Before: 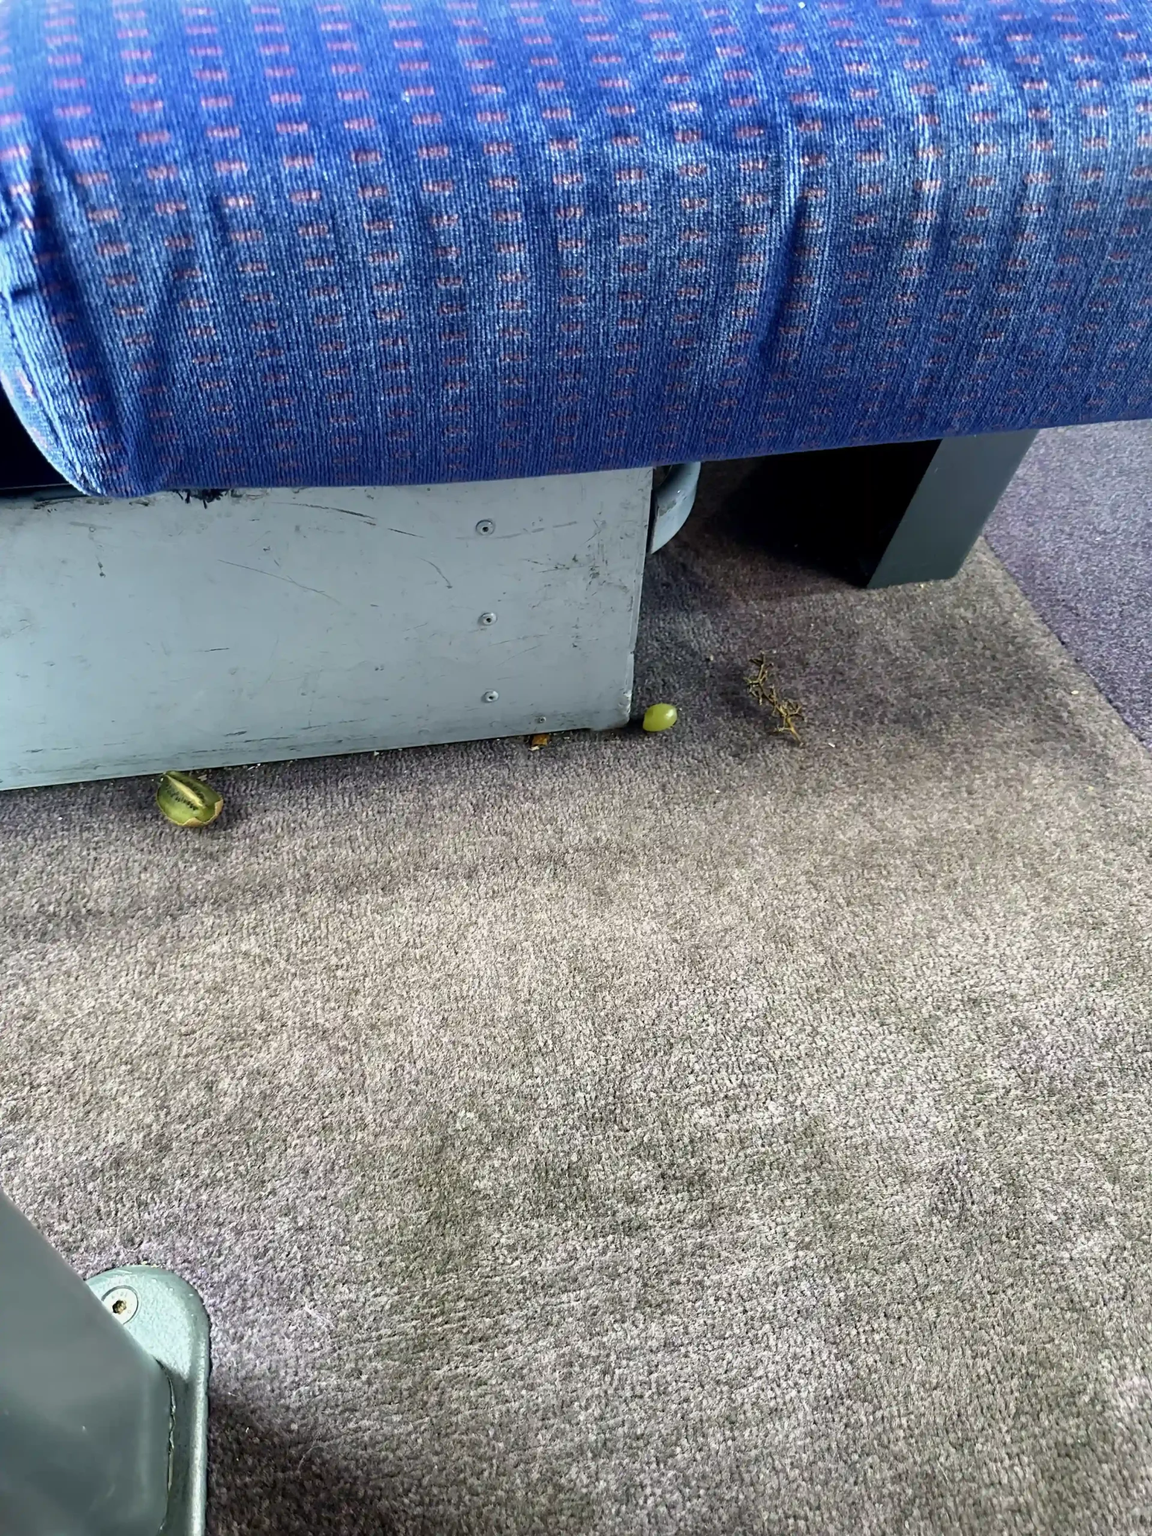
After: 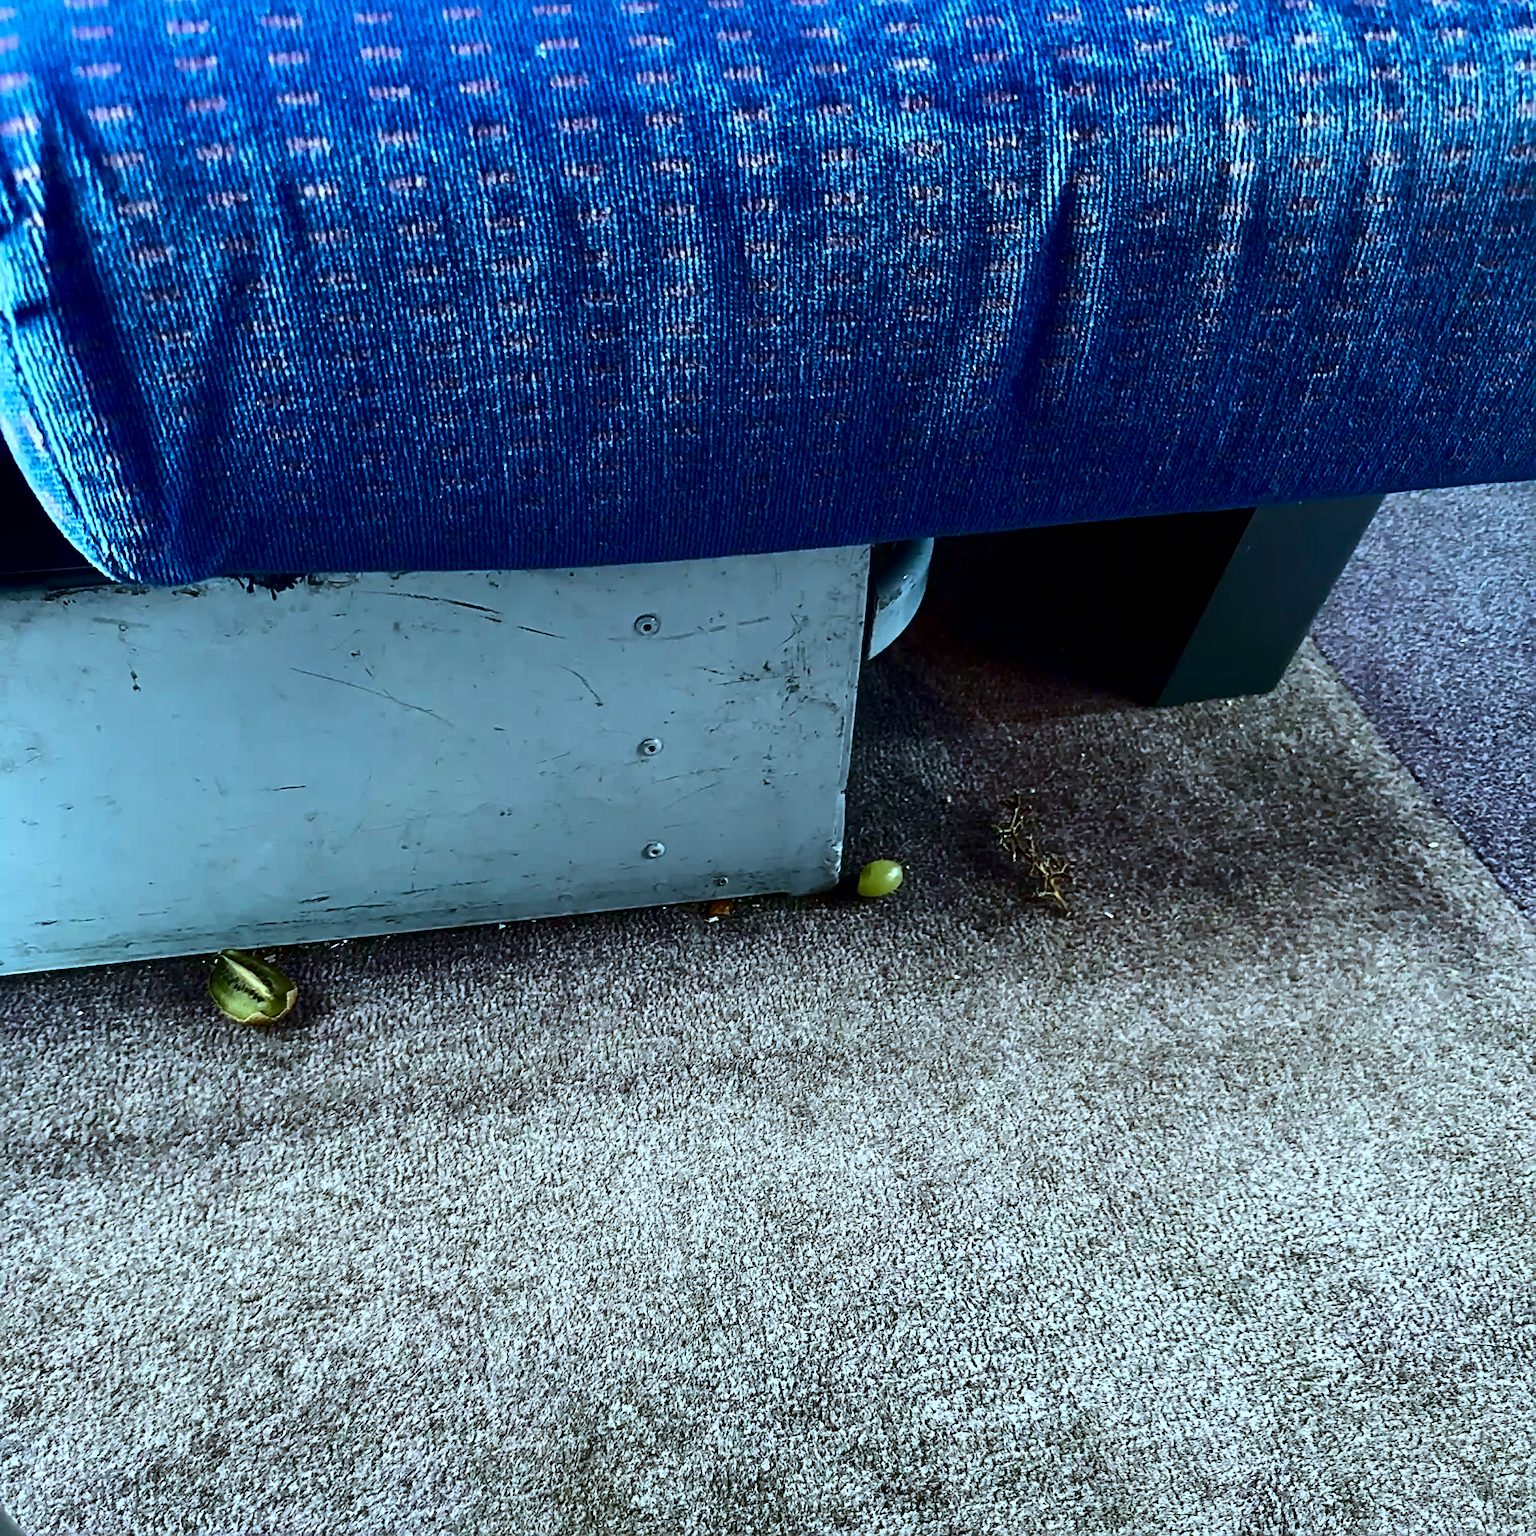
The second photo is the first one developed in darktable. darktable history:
color correction: highlights a* -10.69, highlights b* -19.19
contrast brightness saturation: contrast 0.24, brightness -0.24, saturation 0.14
crop: top 3.857%, bottom 21.132%
sharpen: on, module defaults
white balance: red 1, blue 1
